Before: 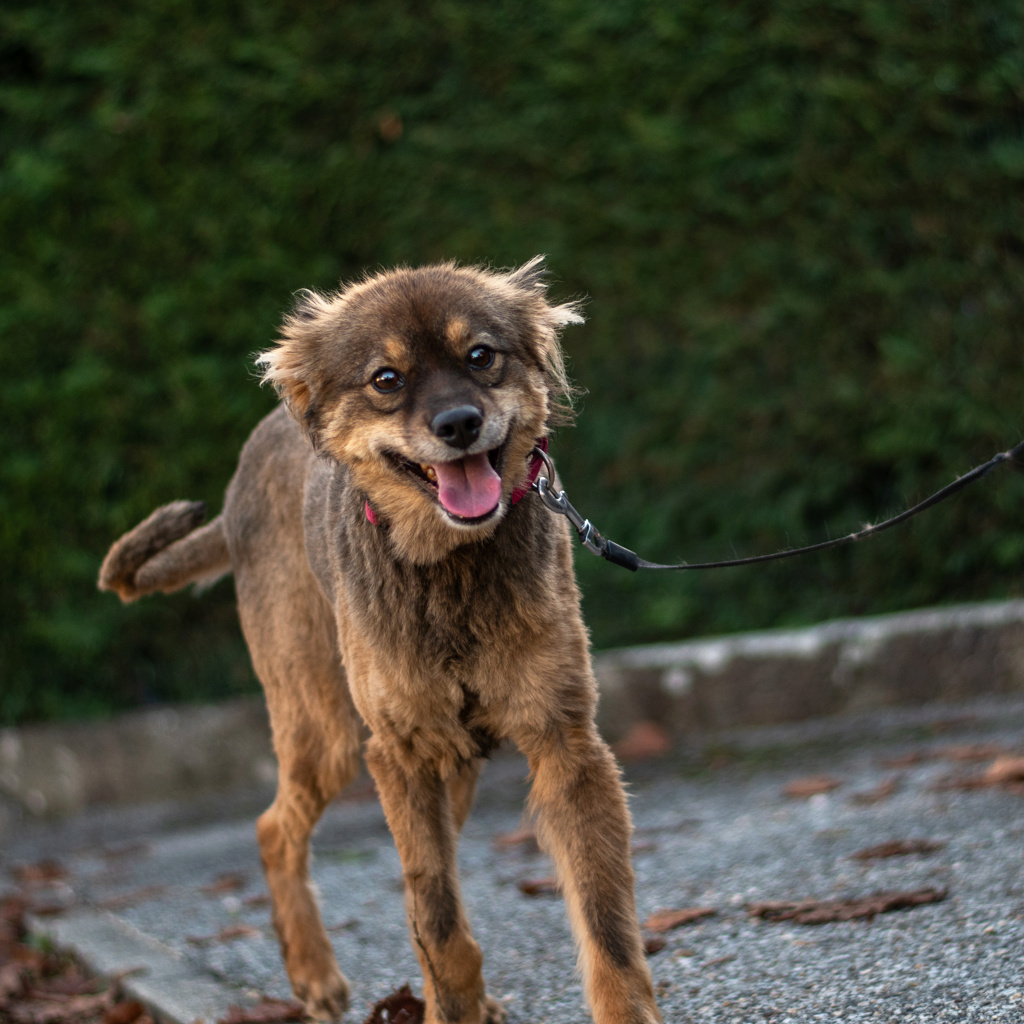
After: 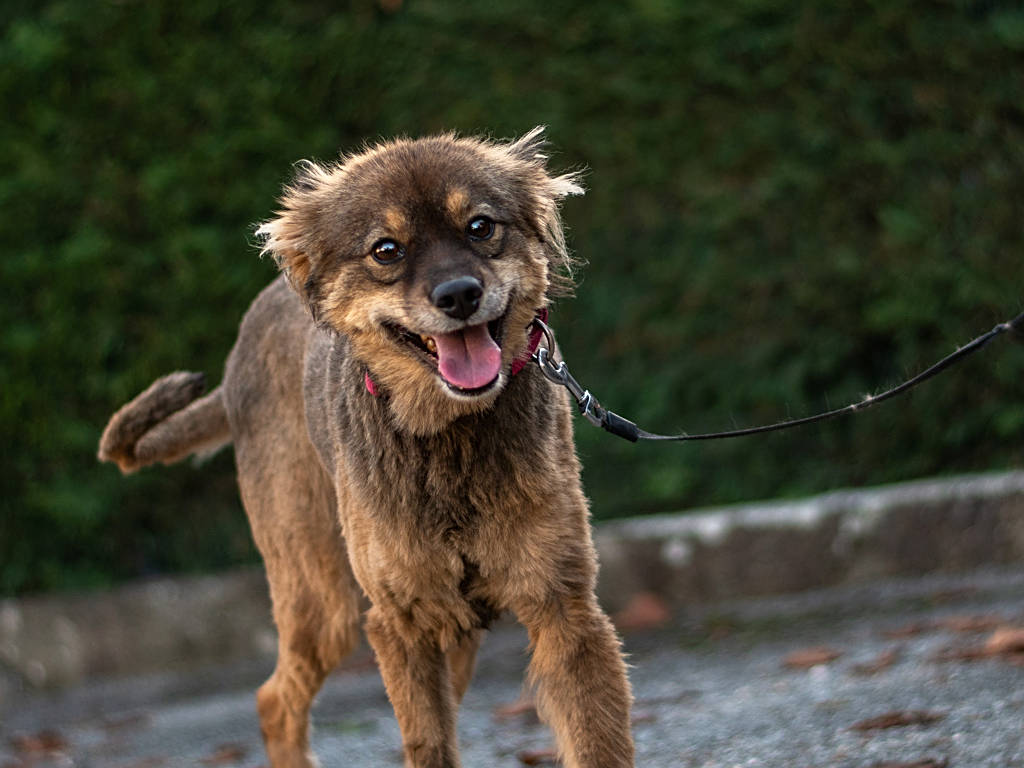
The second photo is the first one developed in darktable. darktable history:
crop and rotate: top 12.605%, bottom 12.3%
sharpen: on, module defaults
